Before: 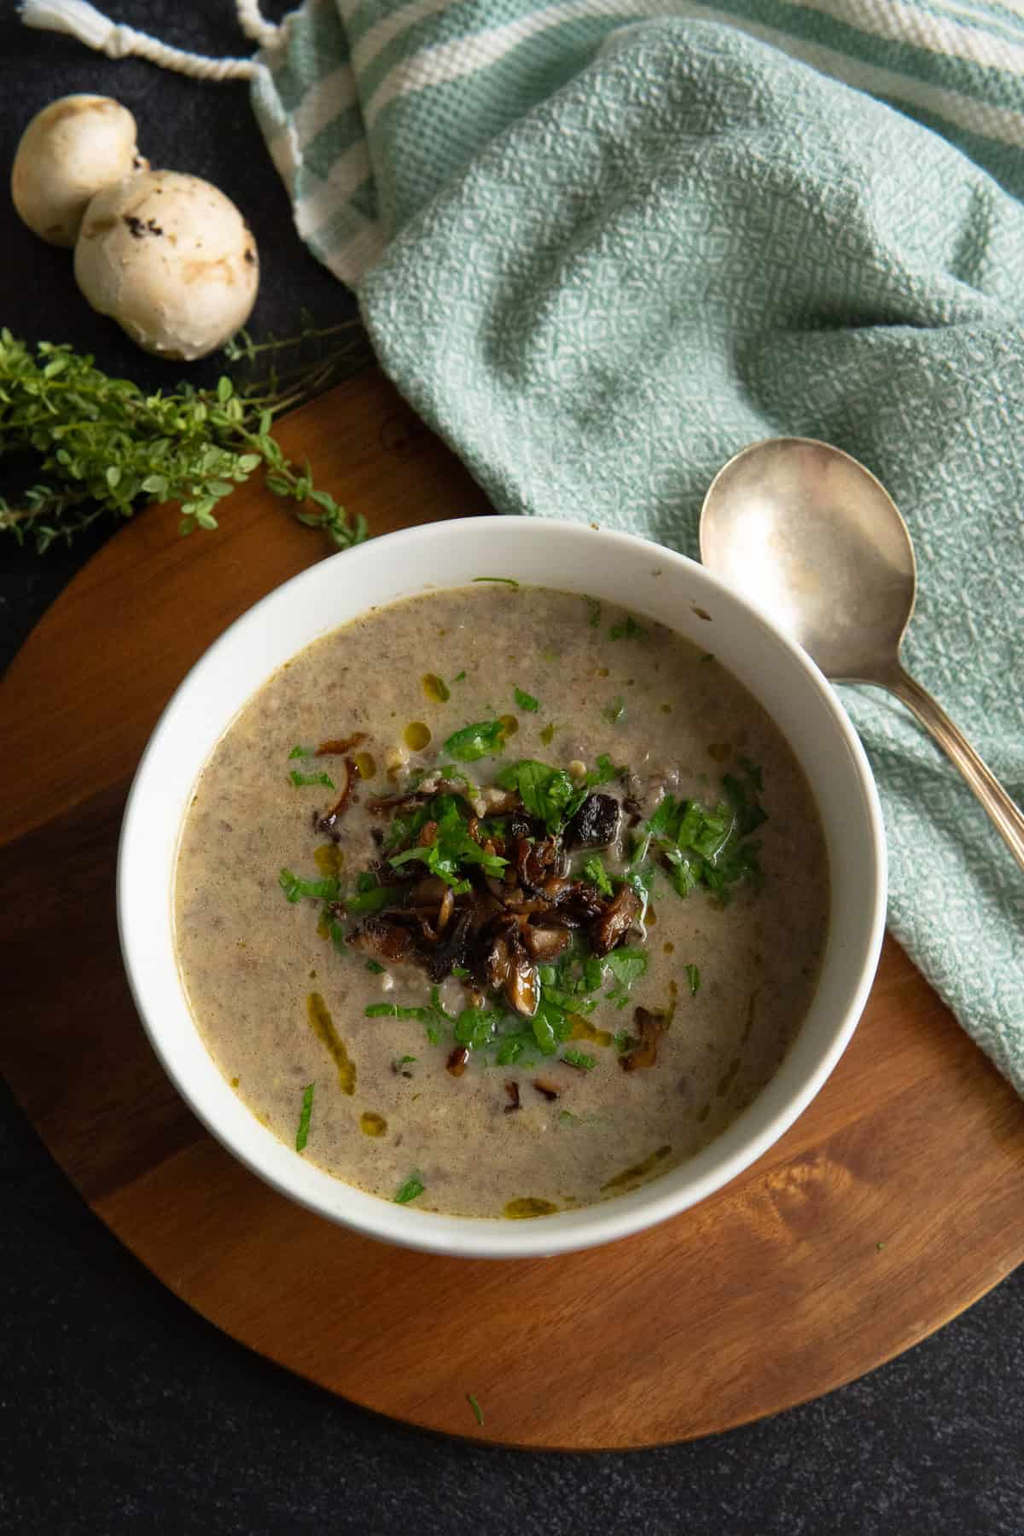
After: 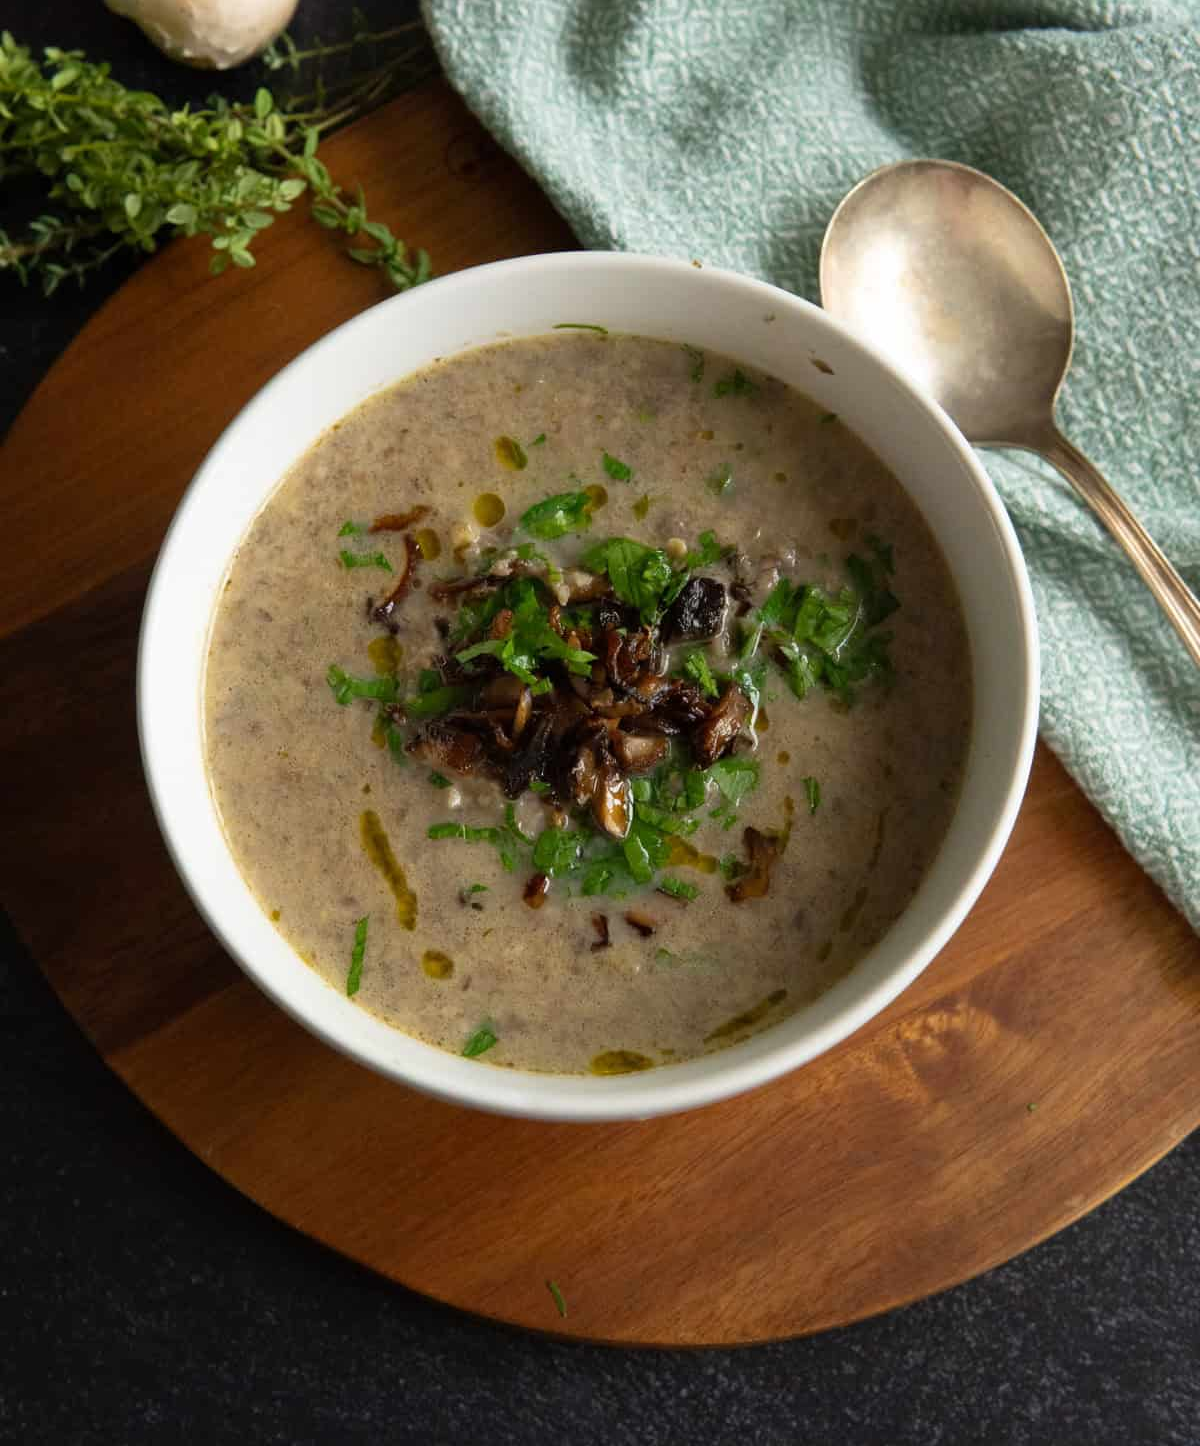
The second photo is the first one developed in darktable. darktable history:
color correction: highlights b* -0.05
crop and rotate: top 19.656%
